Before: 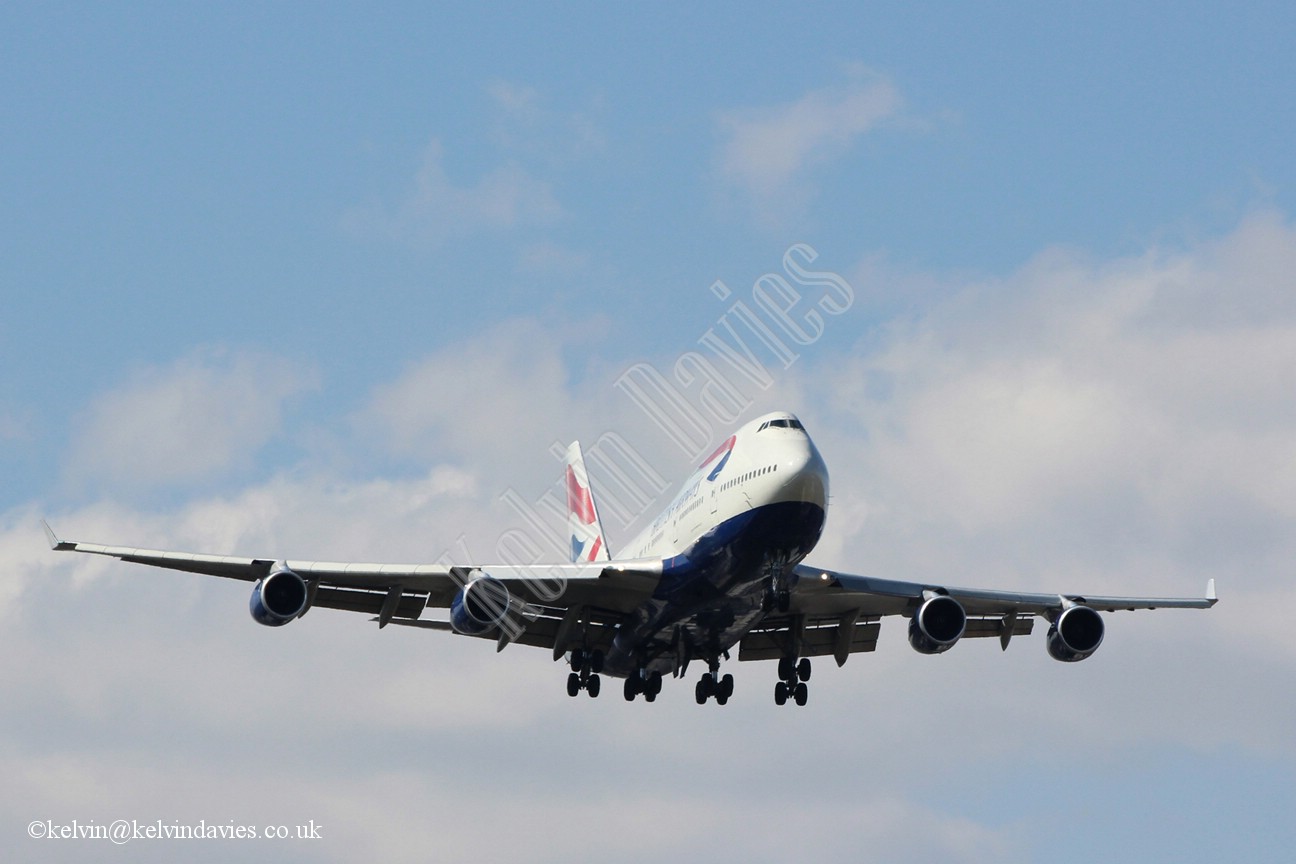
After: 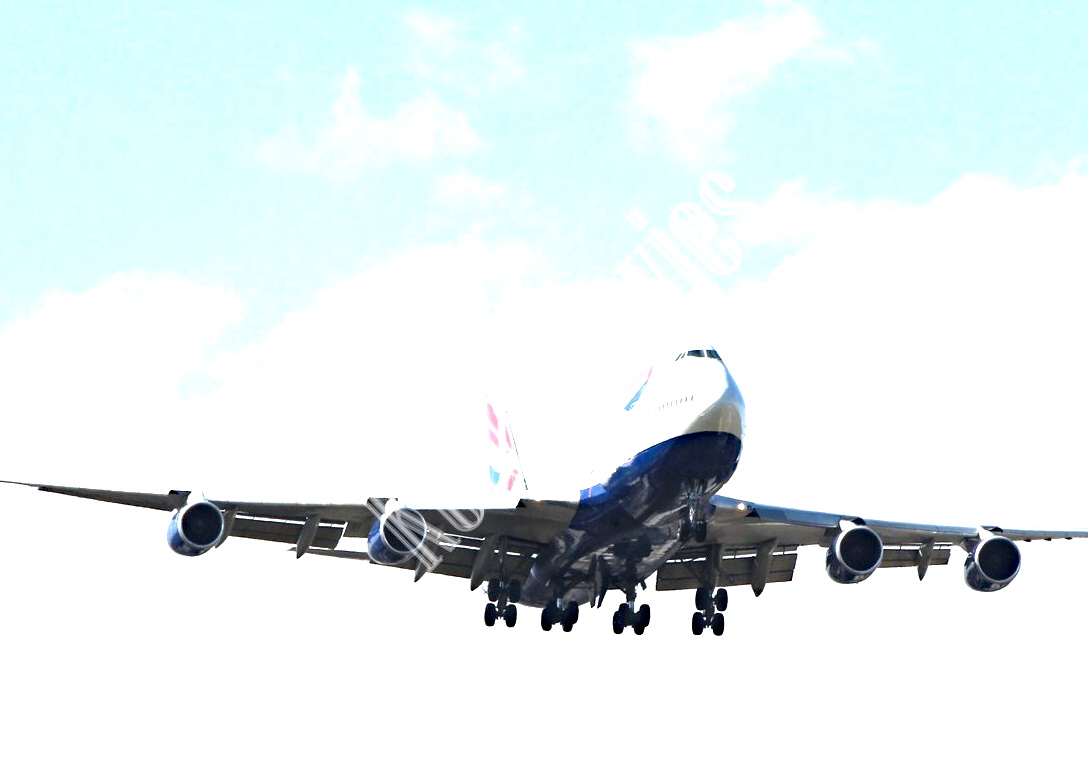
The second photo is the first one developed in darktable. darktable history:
exposure: exposure 2.04 EV, compensate highlight preservation false
crop: left 6.446%, top 8.188%, right 9.538%, bottom 3.548%
haze removal: compatibility mode true, adaptive false
